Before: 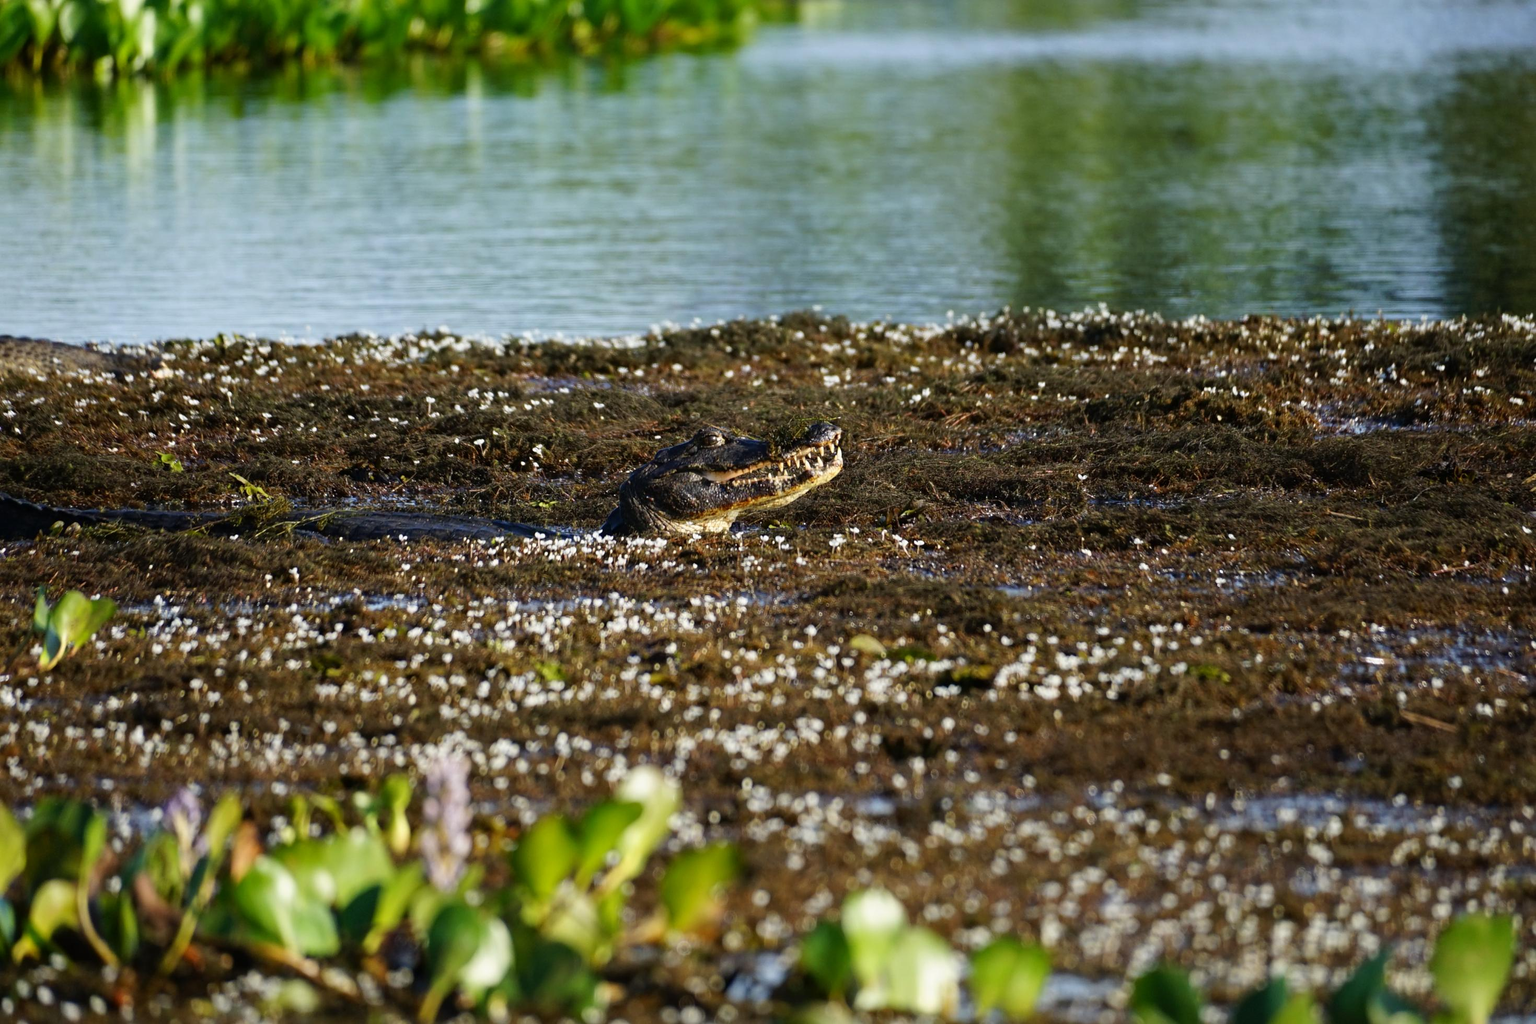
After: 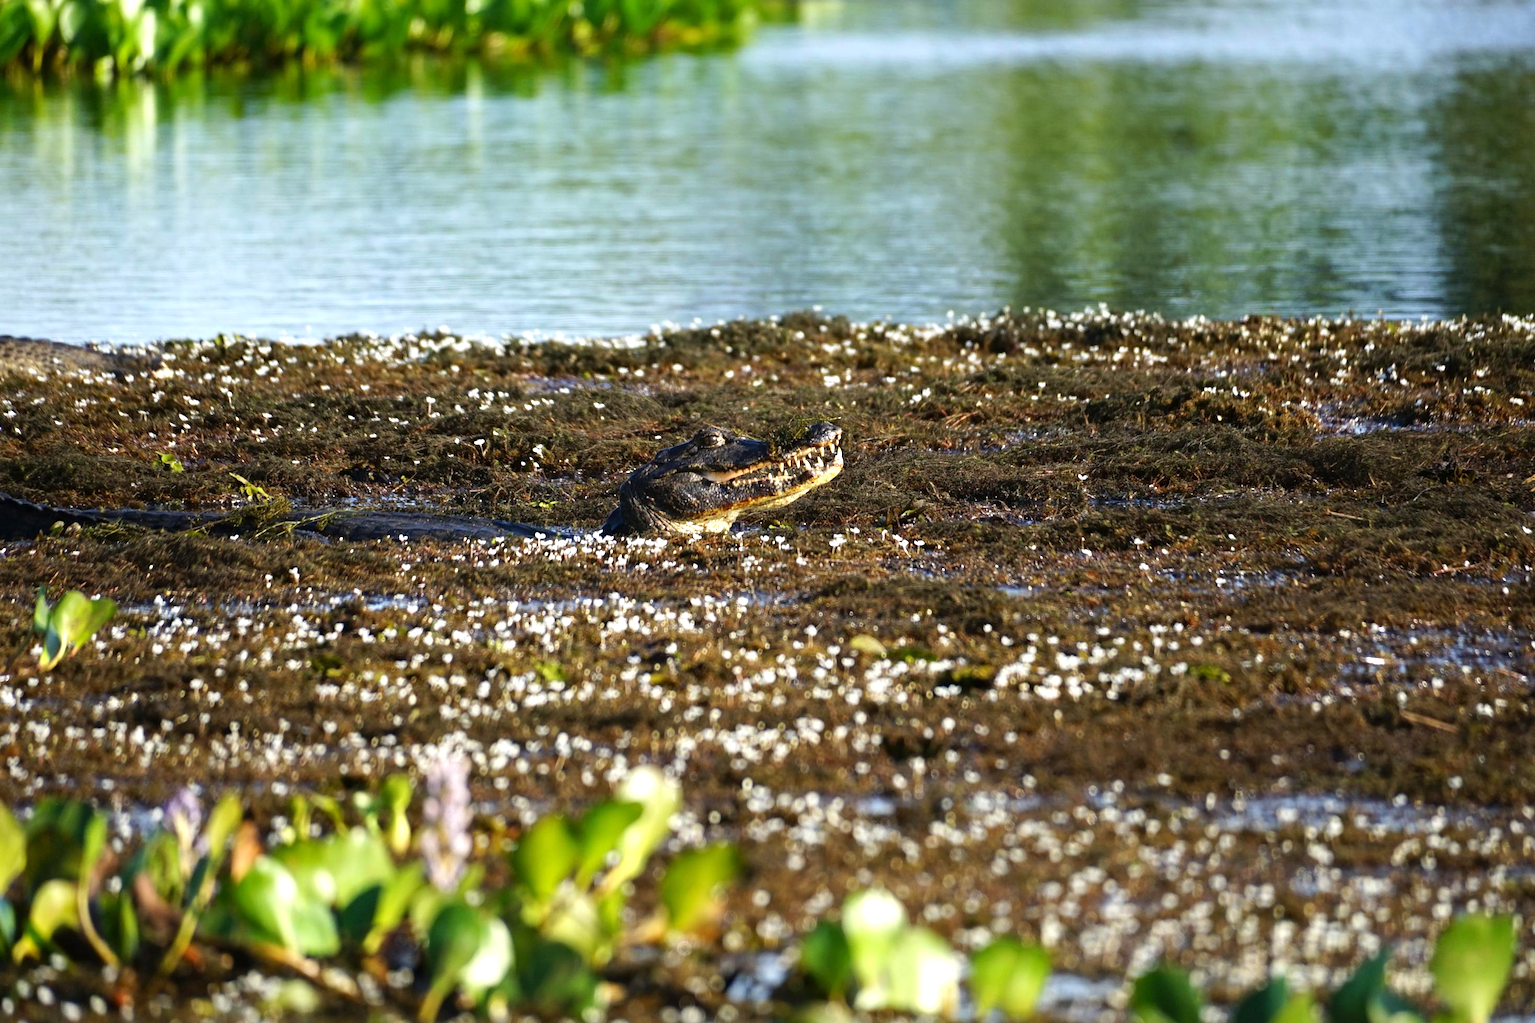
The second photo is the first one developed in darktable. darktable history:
exposure: exposure 0.607 EV, compensate exposure bias true, compensate highlight preservation false
